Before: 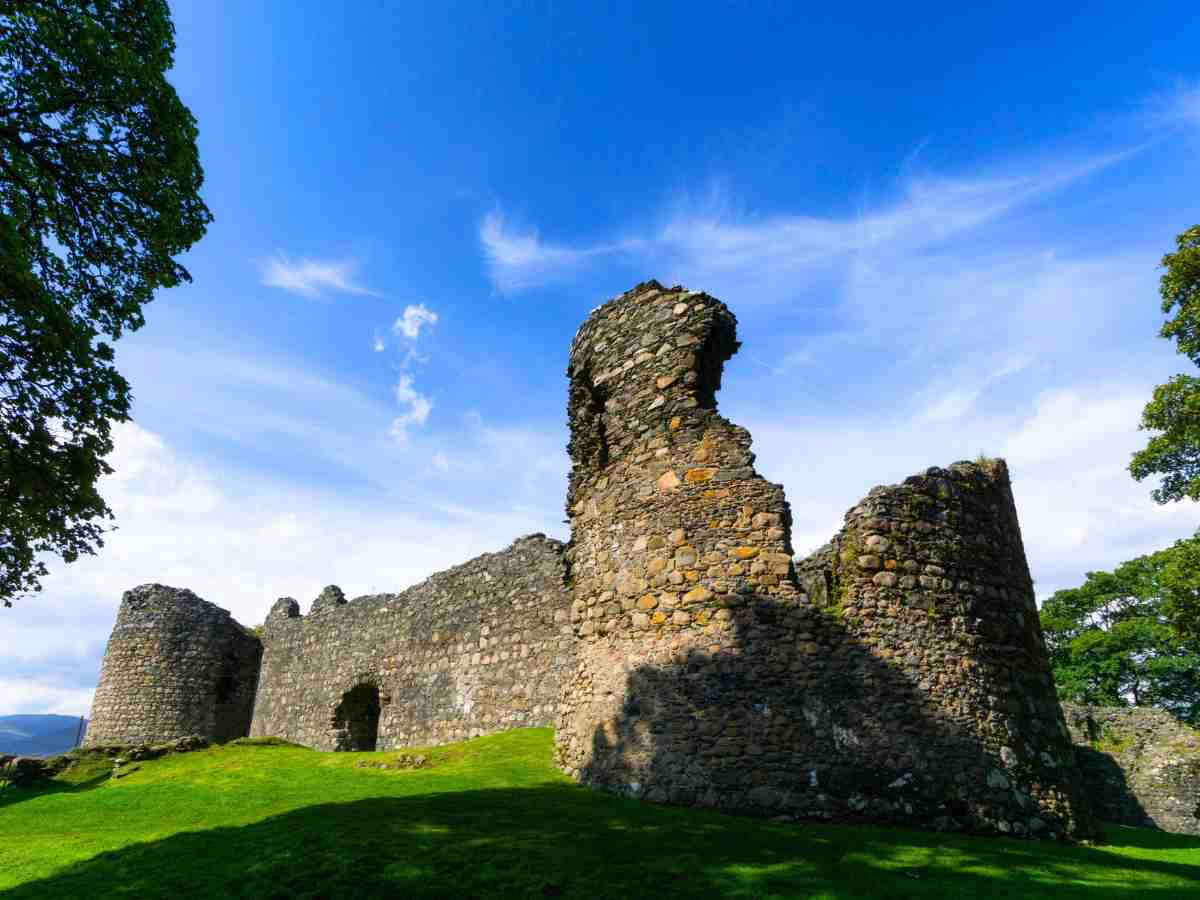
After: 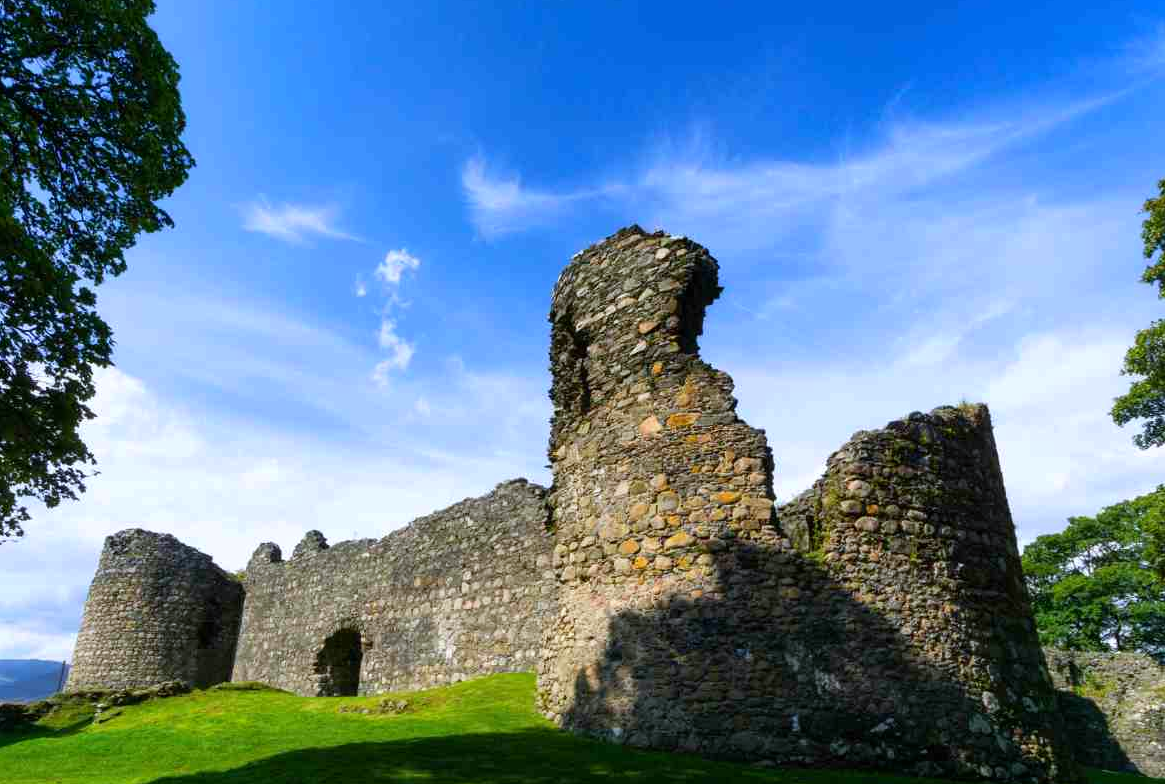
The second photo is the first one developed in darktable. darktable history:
white balance: red 0.974, blue 1.044
crop: left 1.507%, top 6.147%, right 1.379%, bottom 6.637%
